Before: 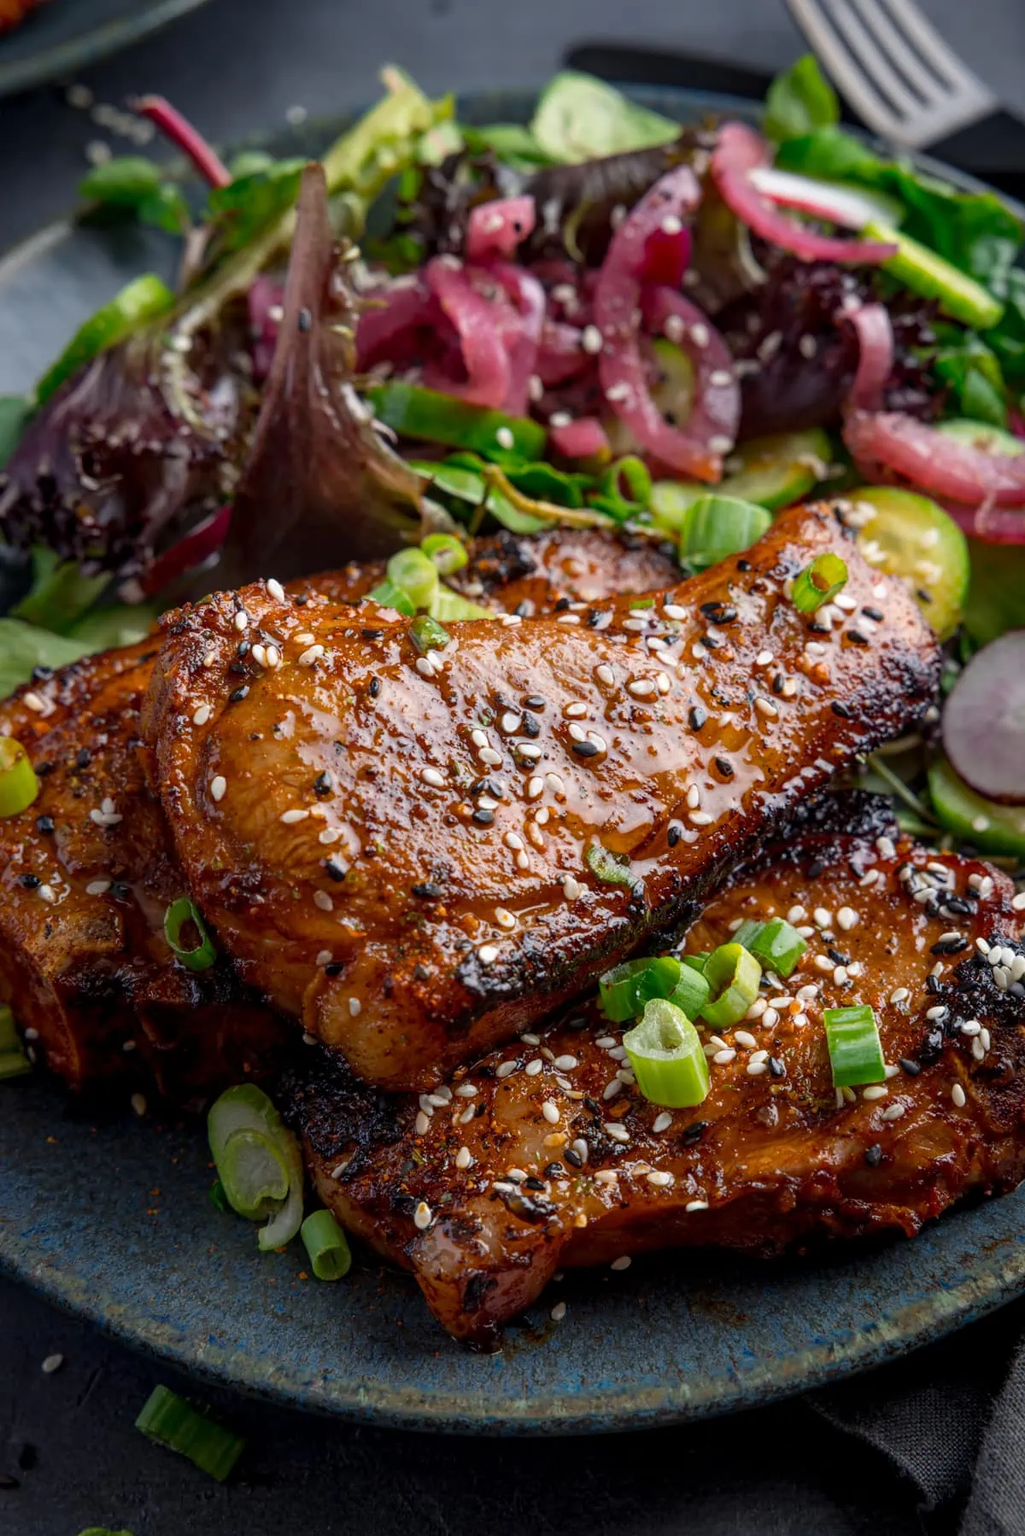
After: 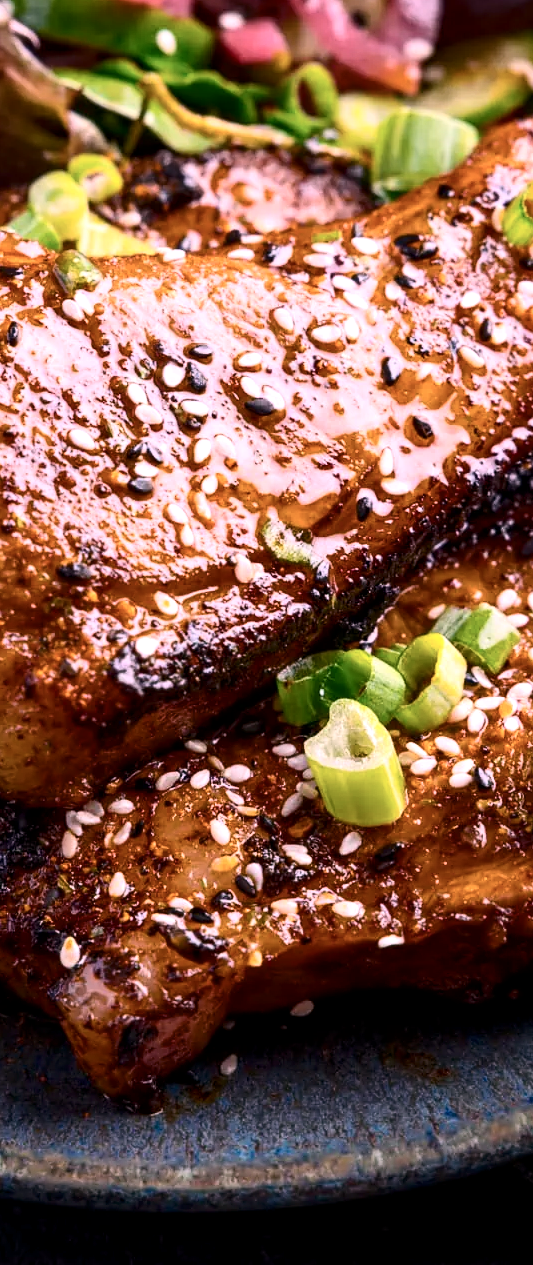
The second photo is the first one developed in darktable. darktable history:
crop: left 35.432%, top 26.233%, right 20.145%, bottom 3.432%
exposure: black level correction 0.001, exposure 0.5 EV, compensate exposure bias true, compensate highlight preservation false
color balance rgb: perceptual saturation grading › global saturation 25%, global vibrance 20%
white balance: red 1.188, blue 1.11
contrast brightness saturation: contrast 0.25, saturation -0.31
